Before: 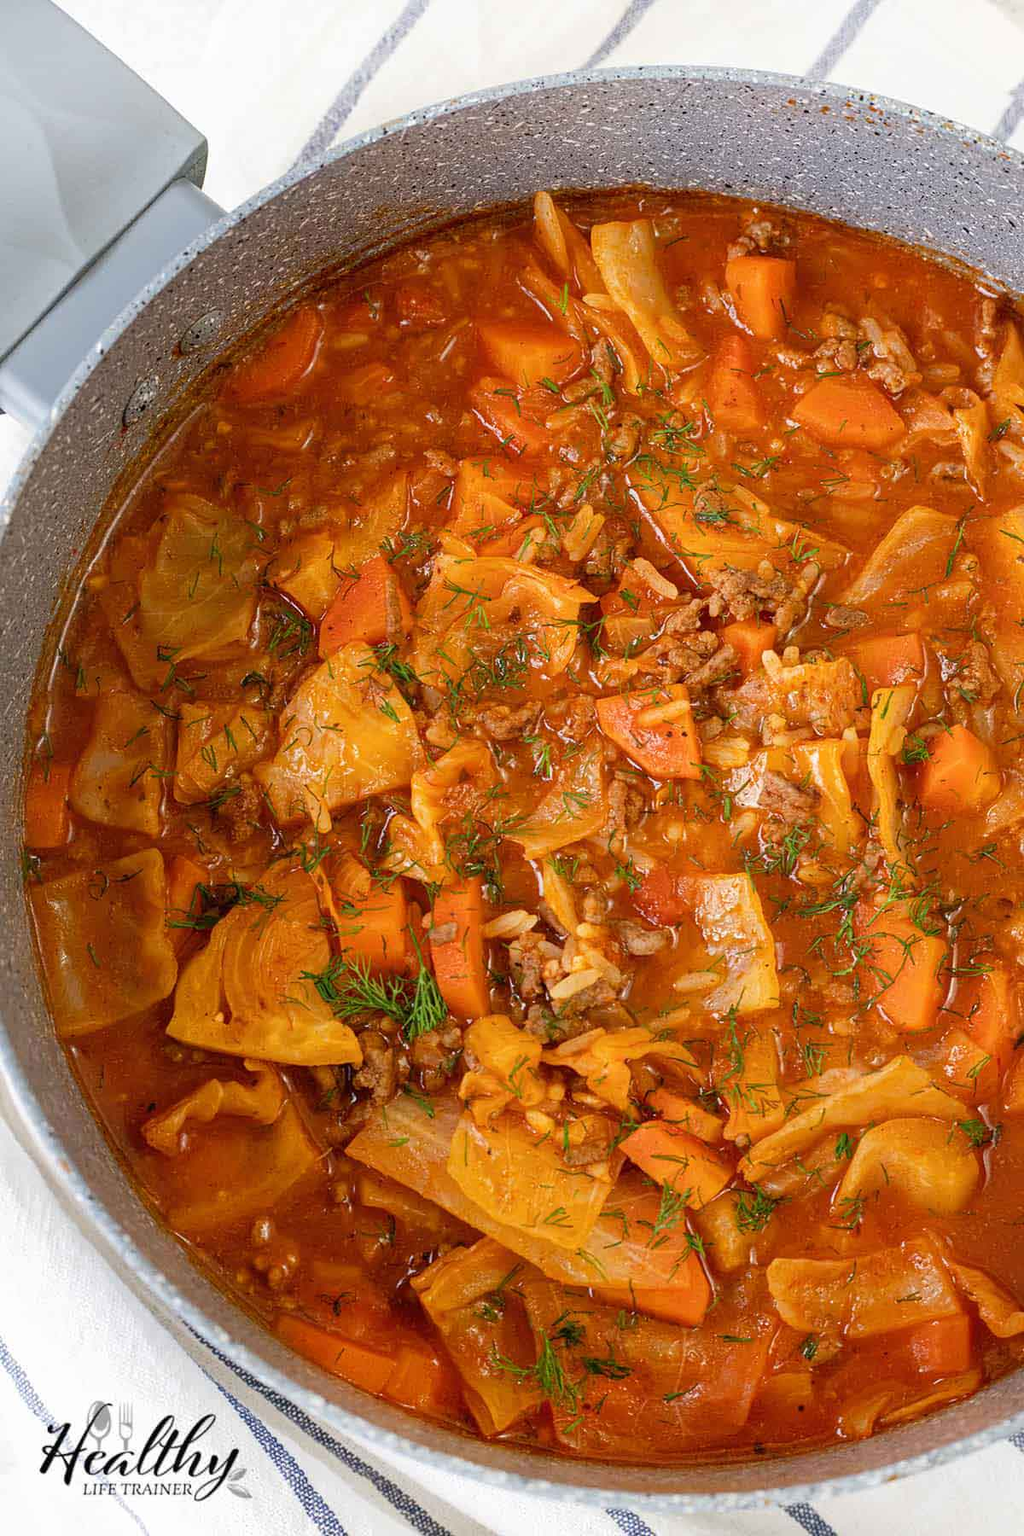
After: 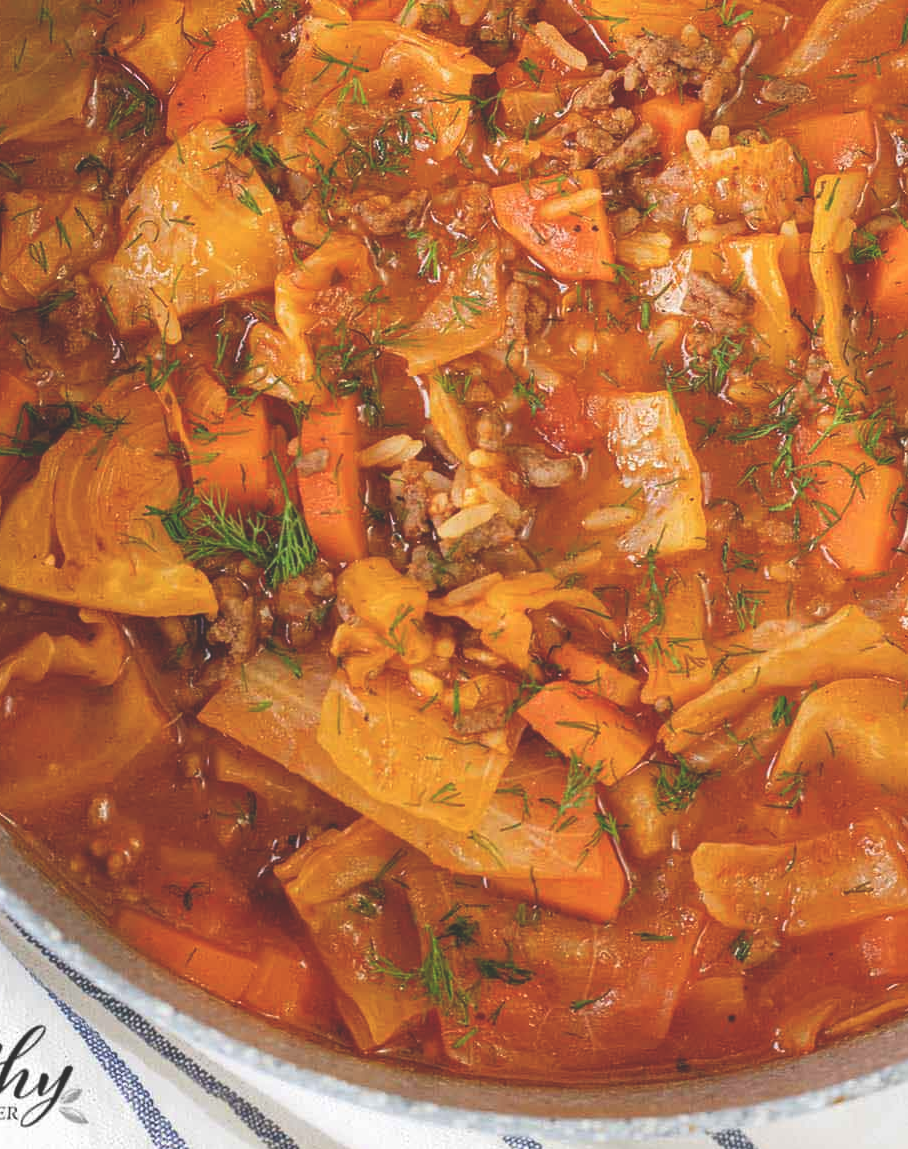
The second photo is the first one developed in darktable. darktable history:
exposure: black level correction -0.028, compensate highlight preservation false
crop and rotate: left 17.299%, top 35.115%, right 7.015%, bottom 1.024%
